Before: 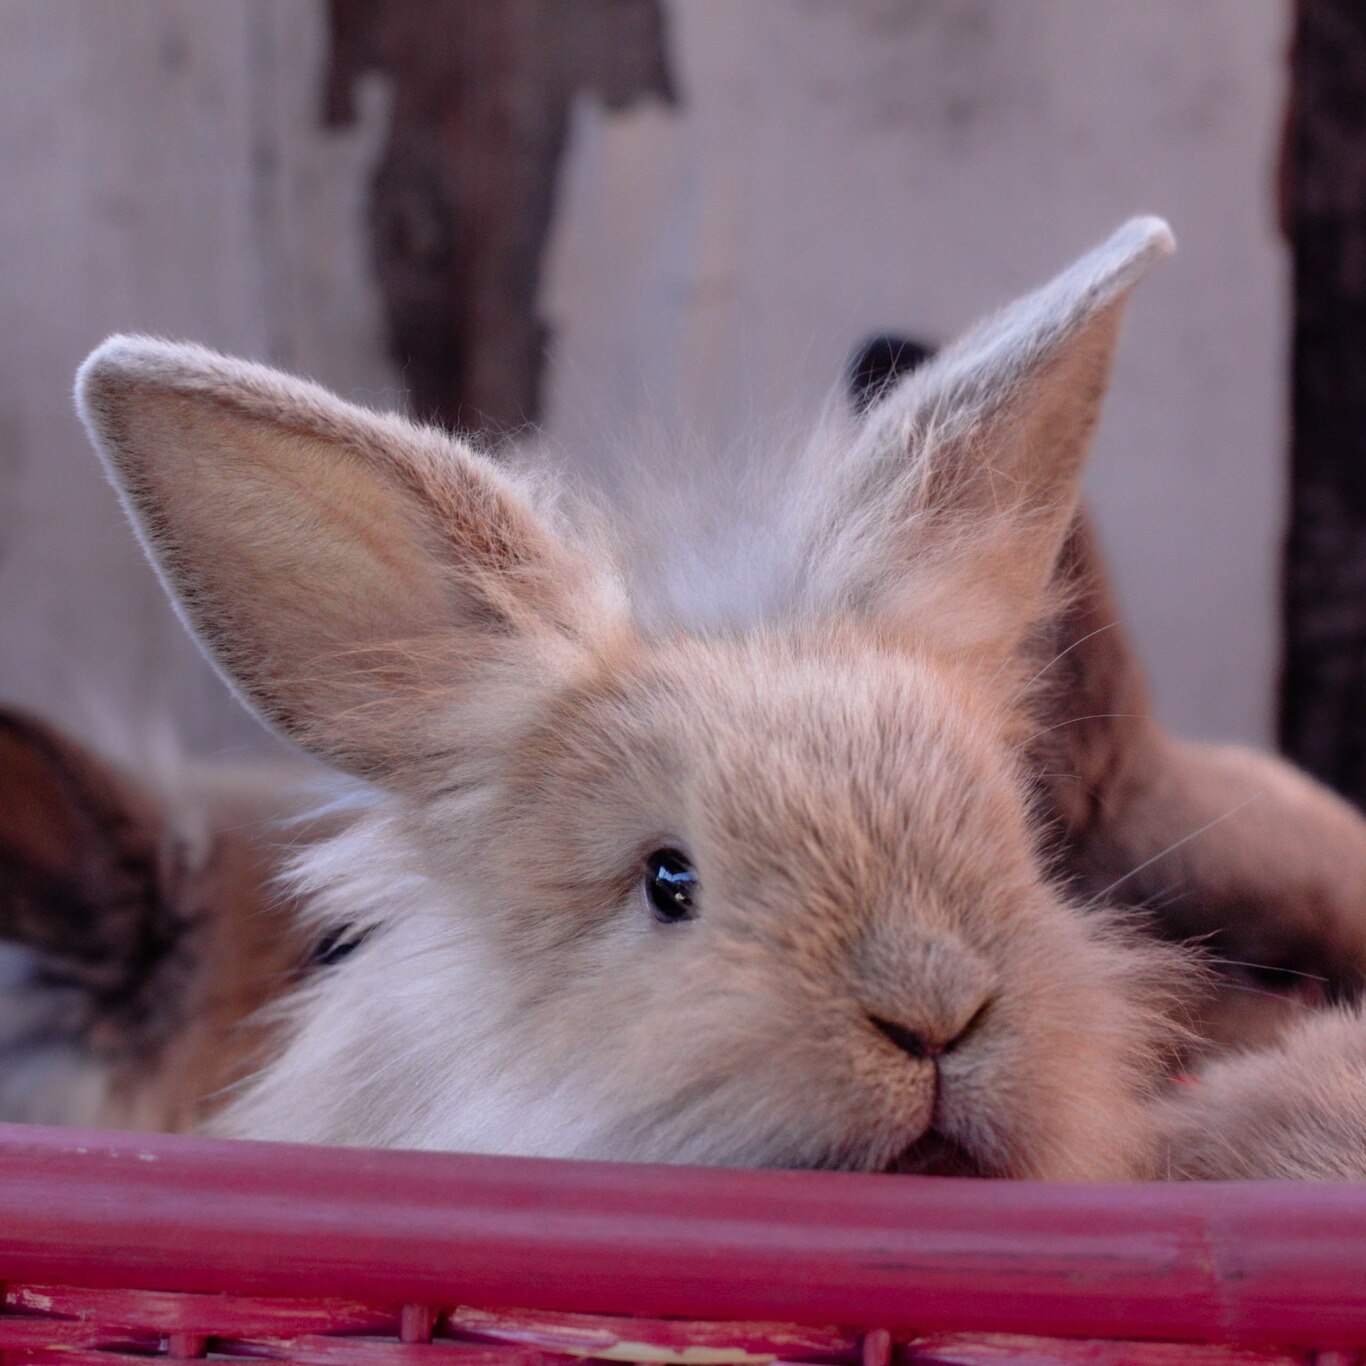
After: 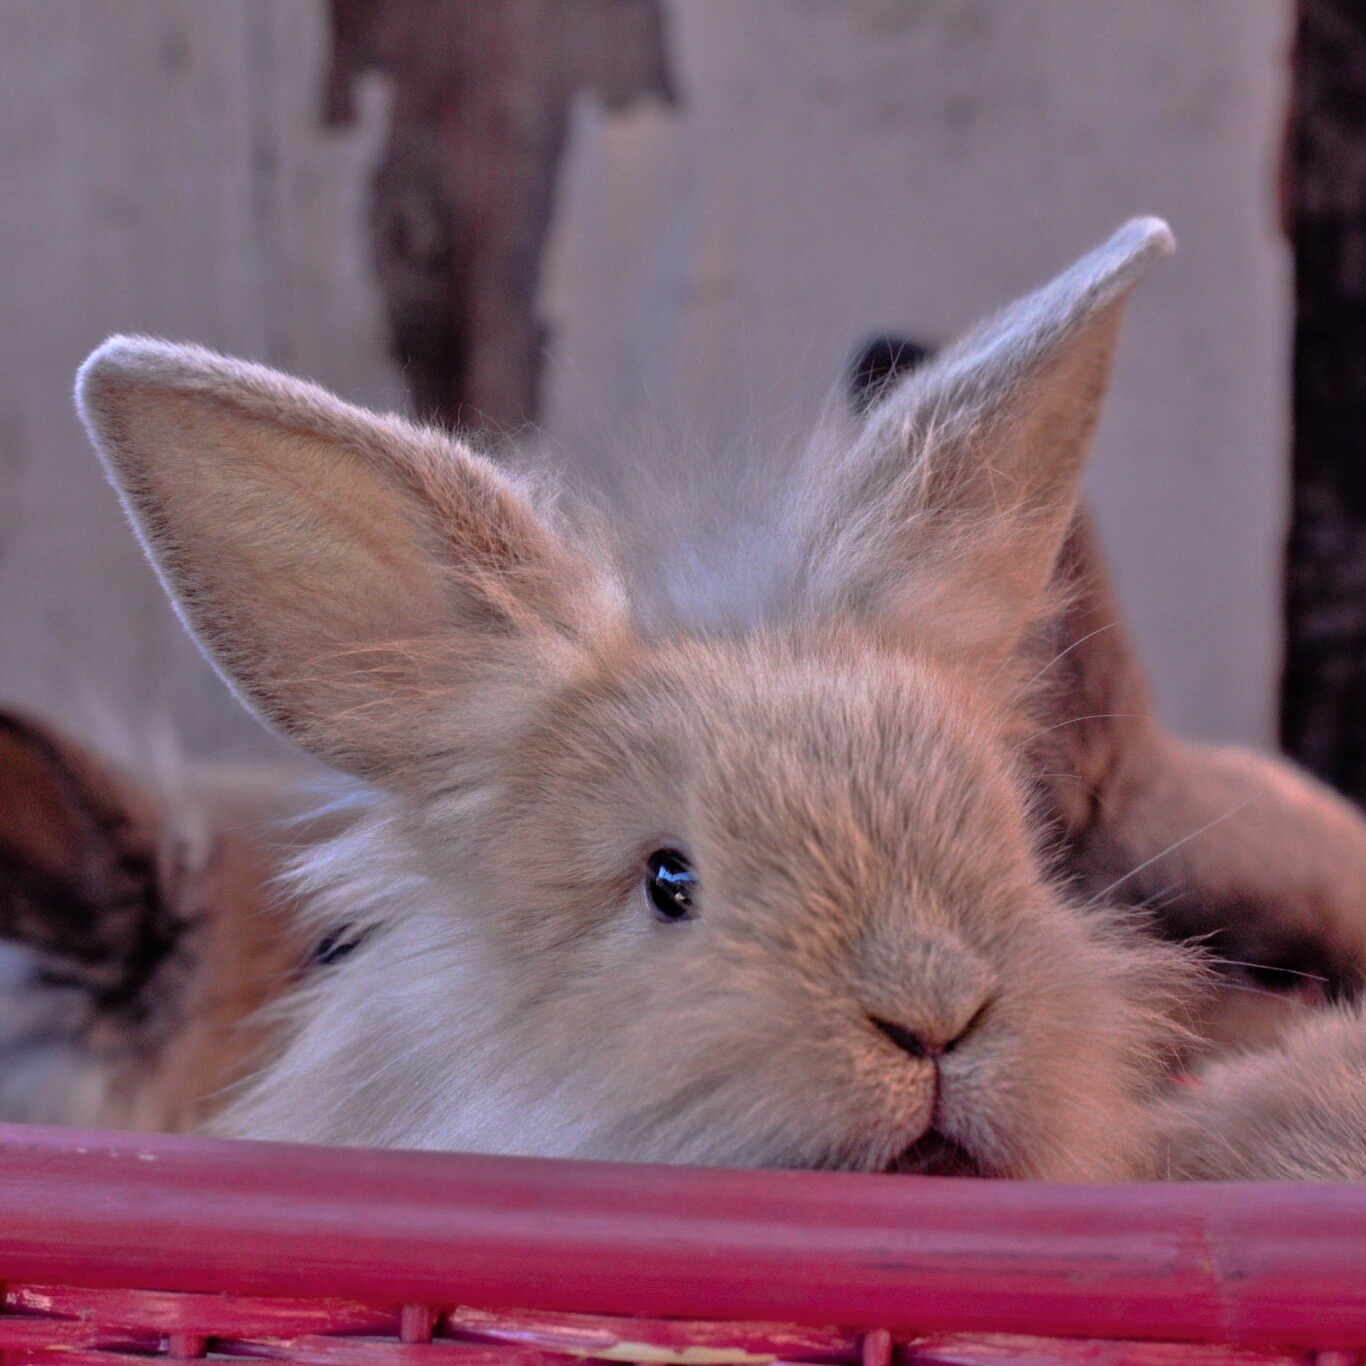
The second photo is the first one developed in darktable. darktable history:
base curve: curves: ch0 [(0, 0) (0.595, 0.418) (1, 1)], preserve colors none
tone equalizer: -7 EV 0.15 EV, -6 EV 0.6 EV, -5 EV 1.15 EV, -4 EV 1.33 EV, -3 EV 1.15 EV, -2 EV 0.6 EV, -1 EV 0.15 EV, mask exposure compensation -0.5 EV
white balance: emerald 1
